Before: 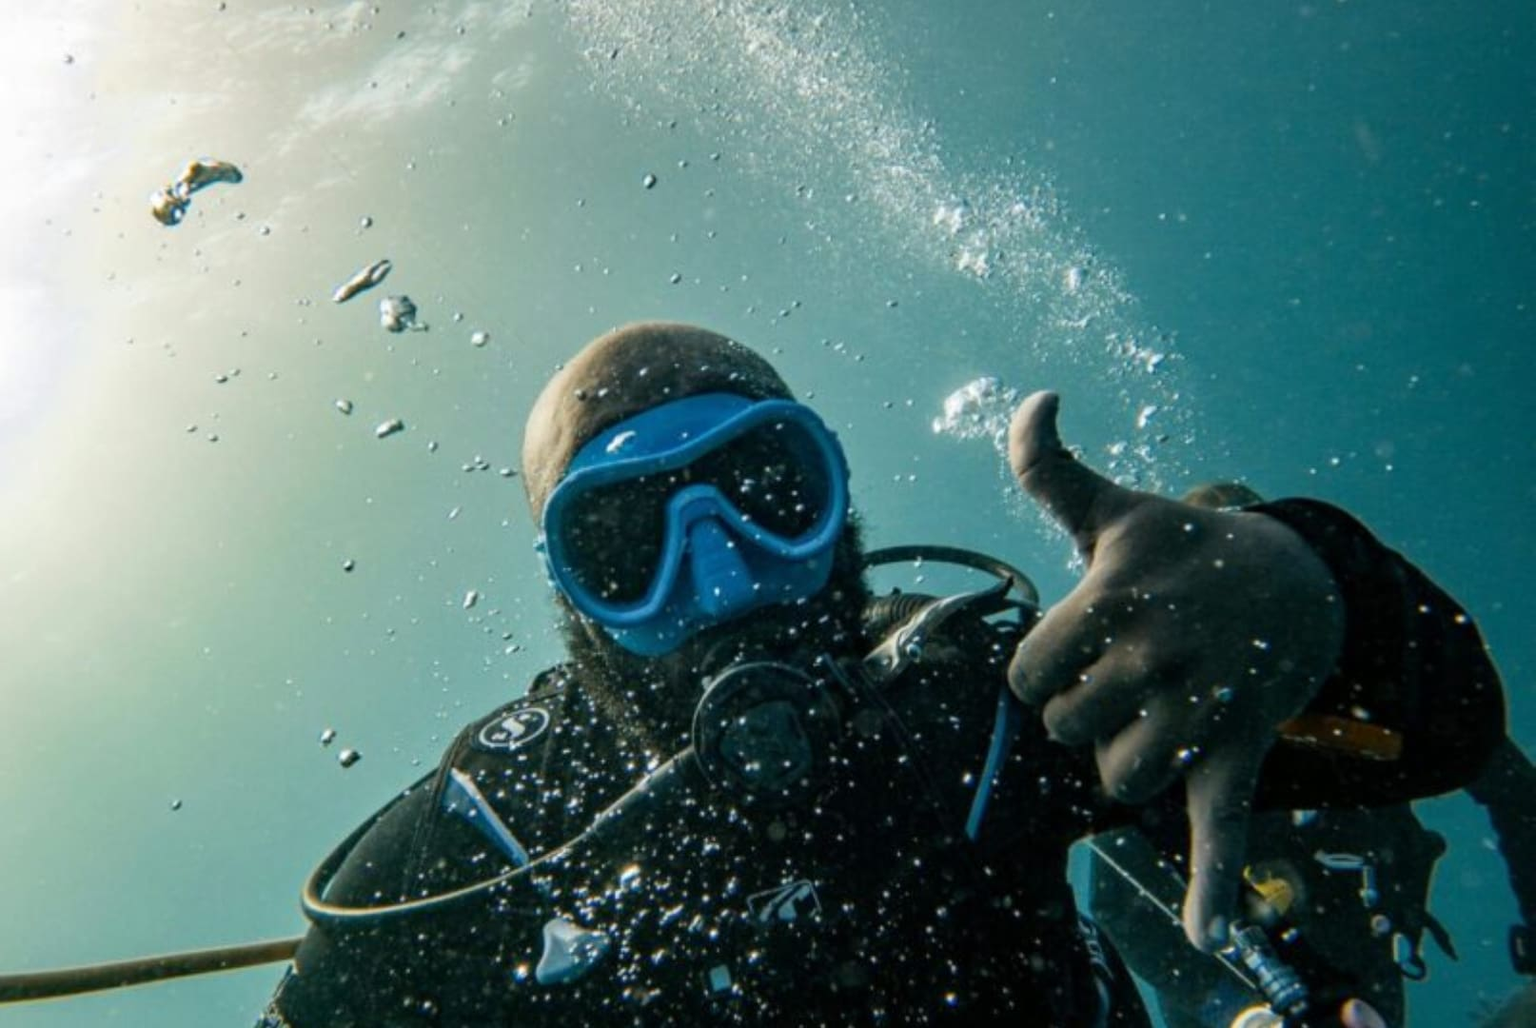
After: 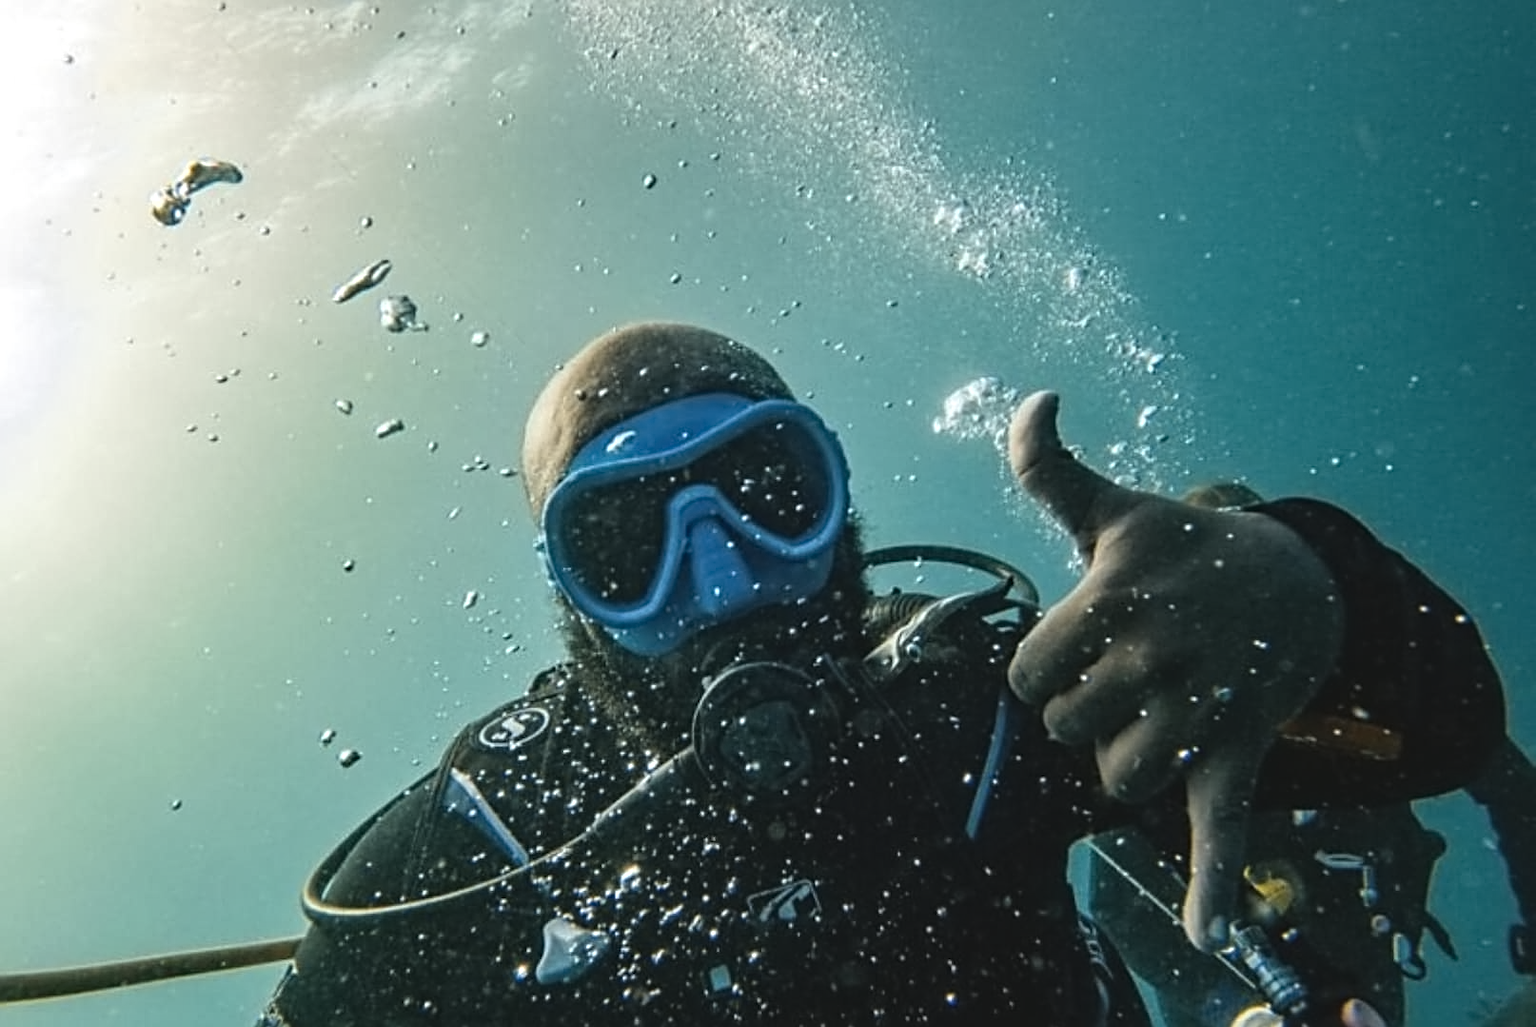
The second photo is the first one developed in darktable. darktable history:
exposure: black level correction -0.007, exposure 0.07 EV, compensate highlight preservation false
sharpen: radius 2.719, amount 0.665
contrast equalizer: y [[0.5 ×6], [0.5 ×6], [0.5 ×6], [0 ×6], [0, 0.039, 0.251, 0.29, 0.293, 0.292]]
